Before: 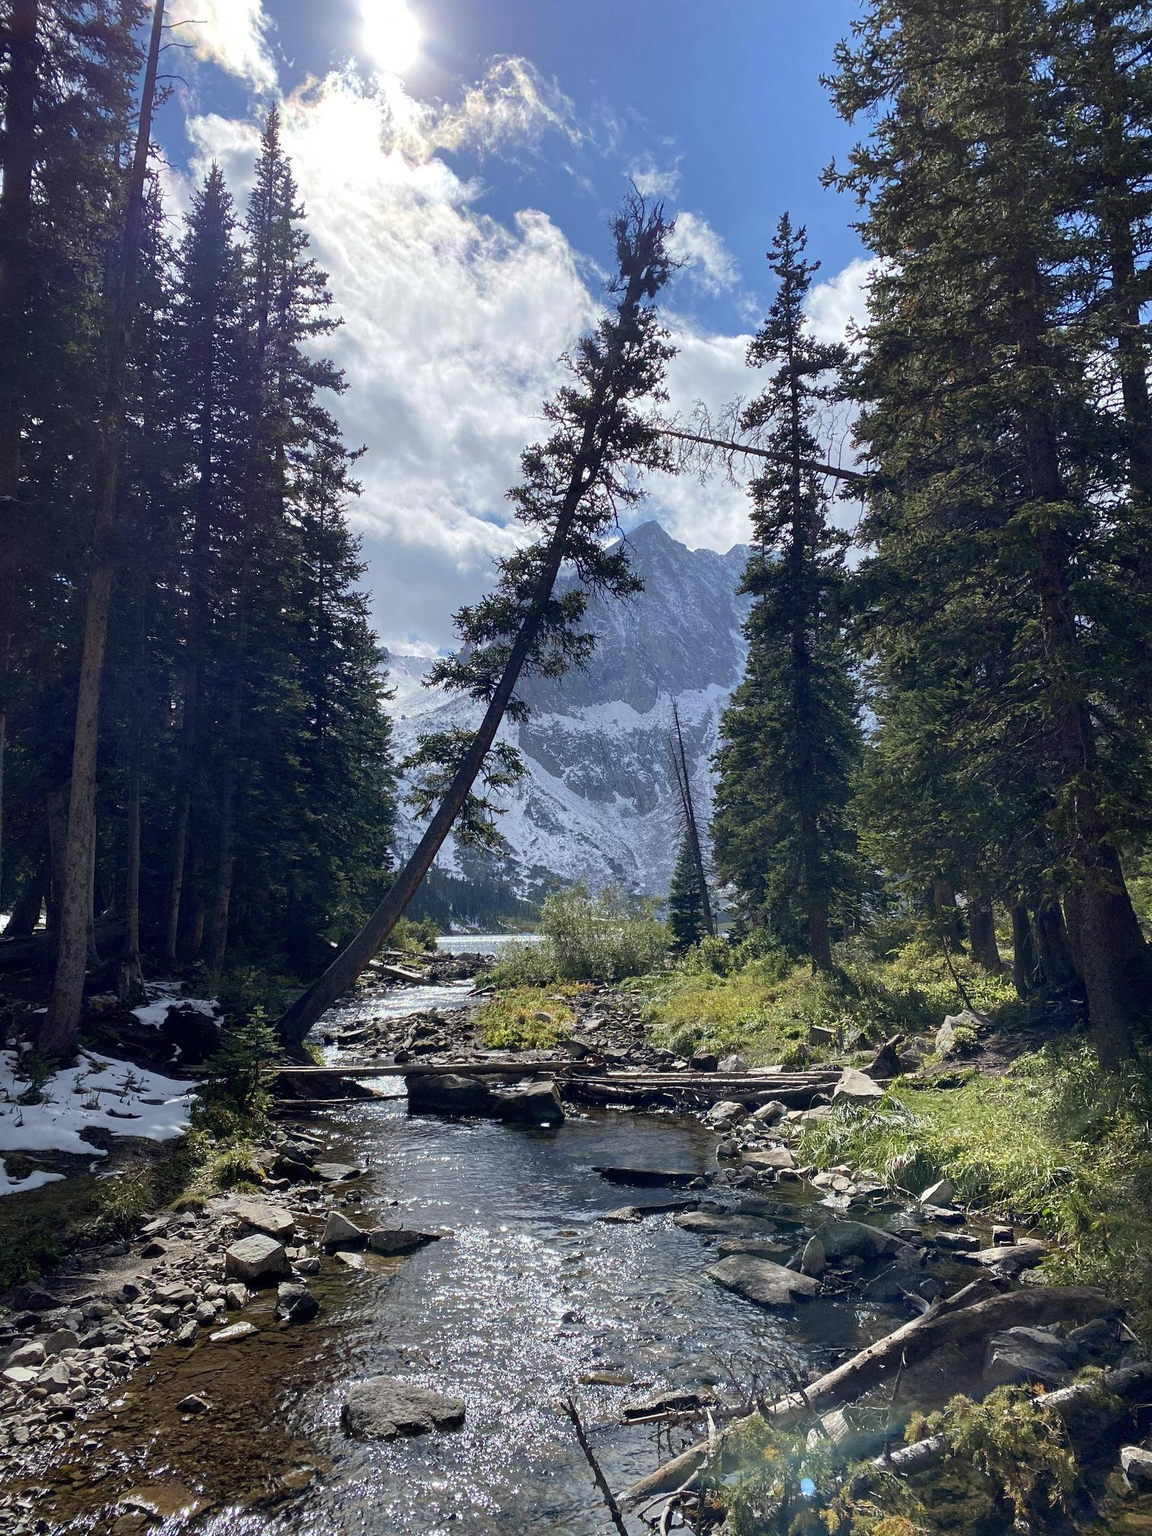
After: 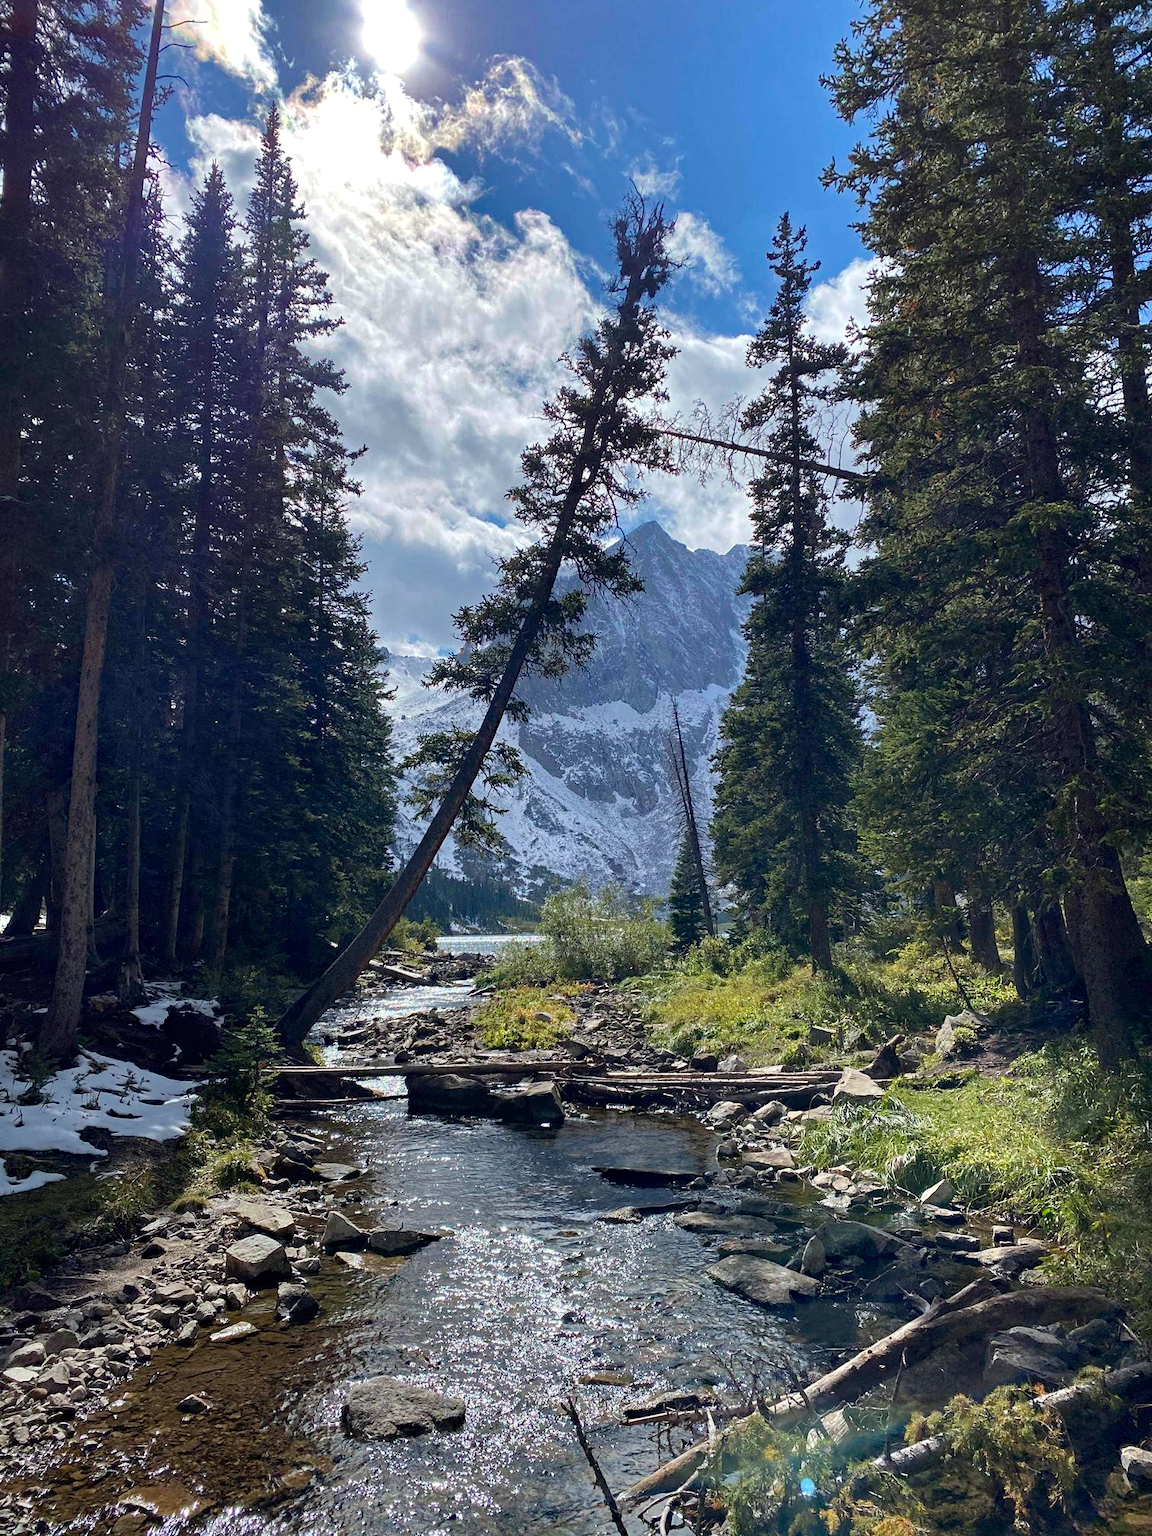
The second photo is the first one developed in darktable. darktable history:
shadows and highlights: shadows 12, white point adjustment 1.2, soften with gaussian
haze removal: strength 0.29, distance 0.25, compatibility mode true, adaptive false
